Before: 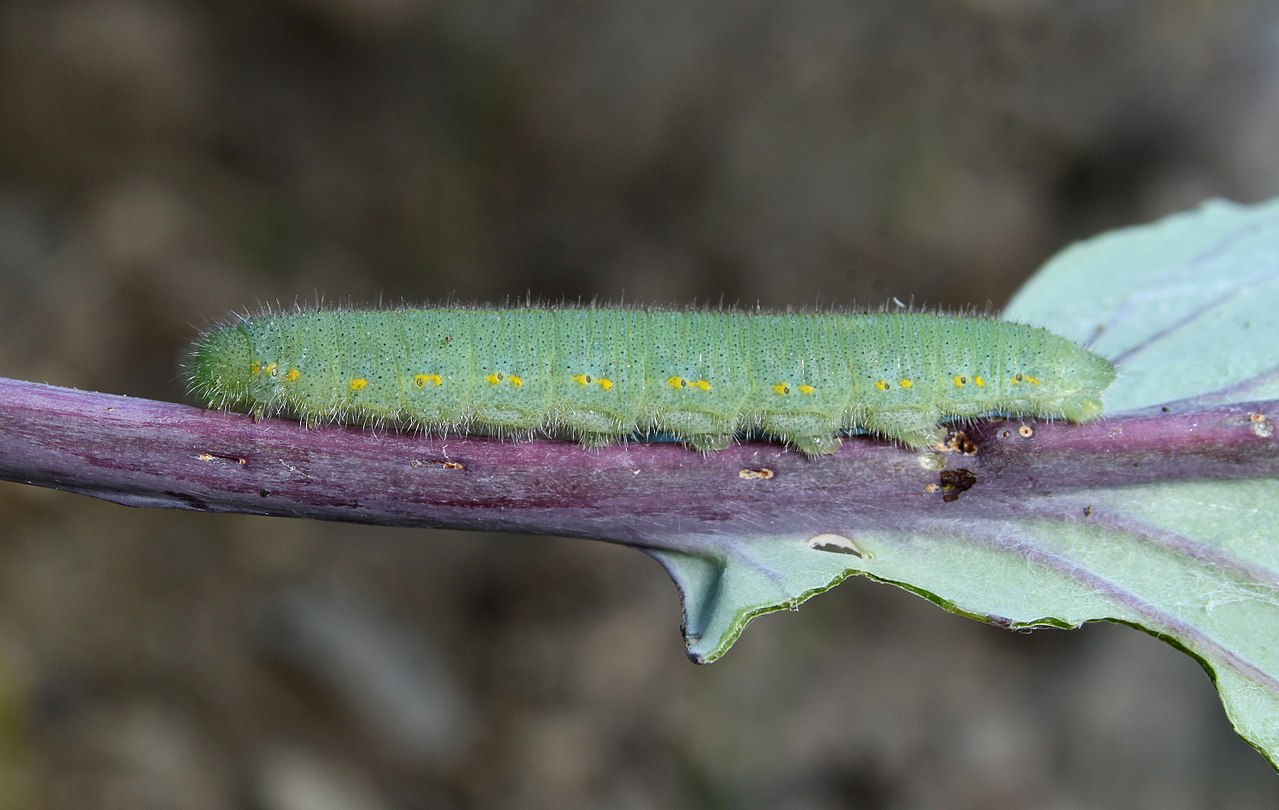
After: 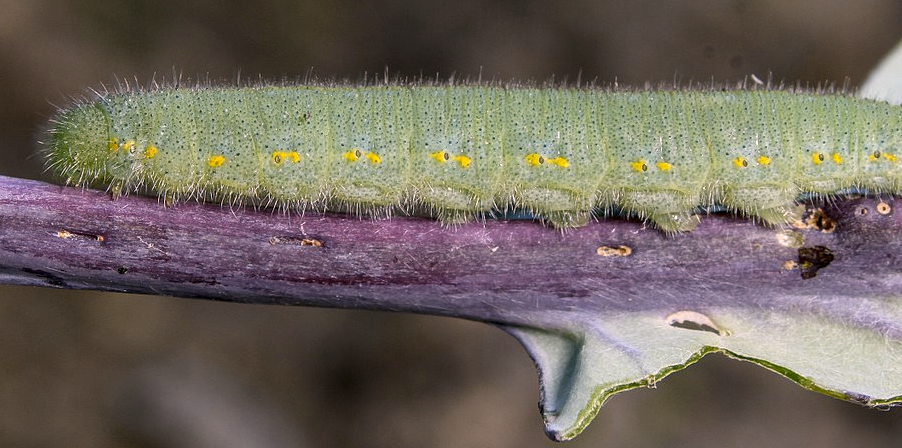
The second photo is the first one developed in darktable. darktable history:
color contrast: green-magenta contrast 0.8, blue-yellow contrast 1.1, unbound 0
color correction: highlights a* 14.52, highlights b* 4.84
crop: left 11.123%, top 27.61%, right 18.3%, bottom 17.034%
local contrast: on, module defaults
